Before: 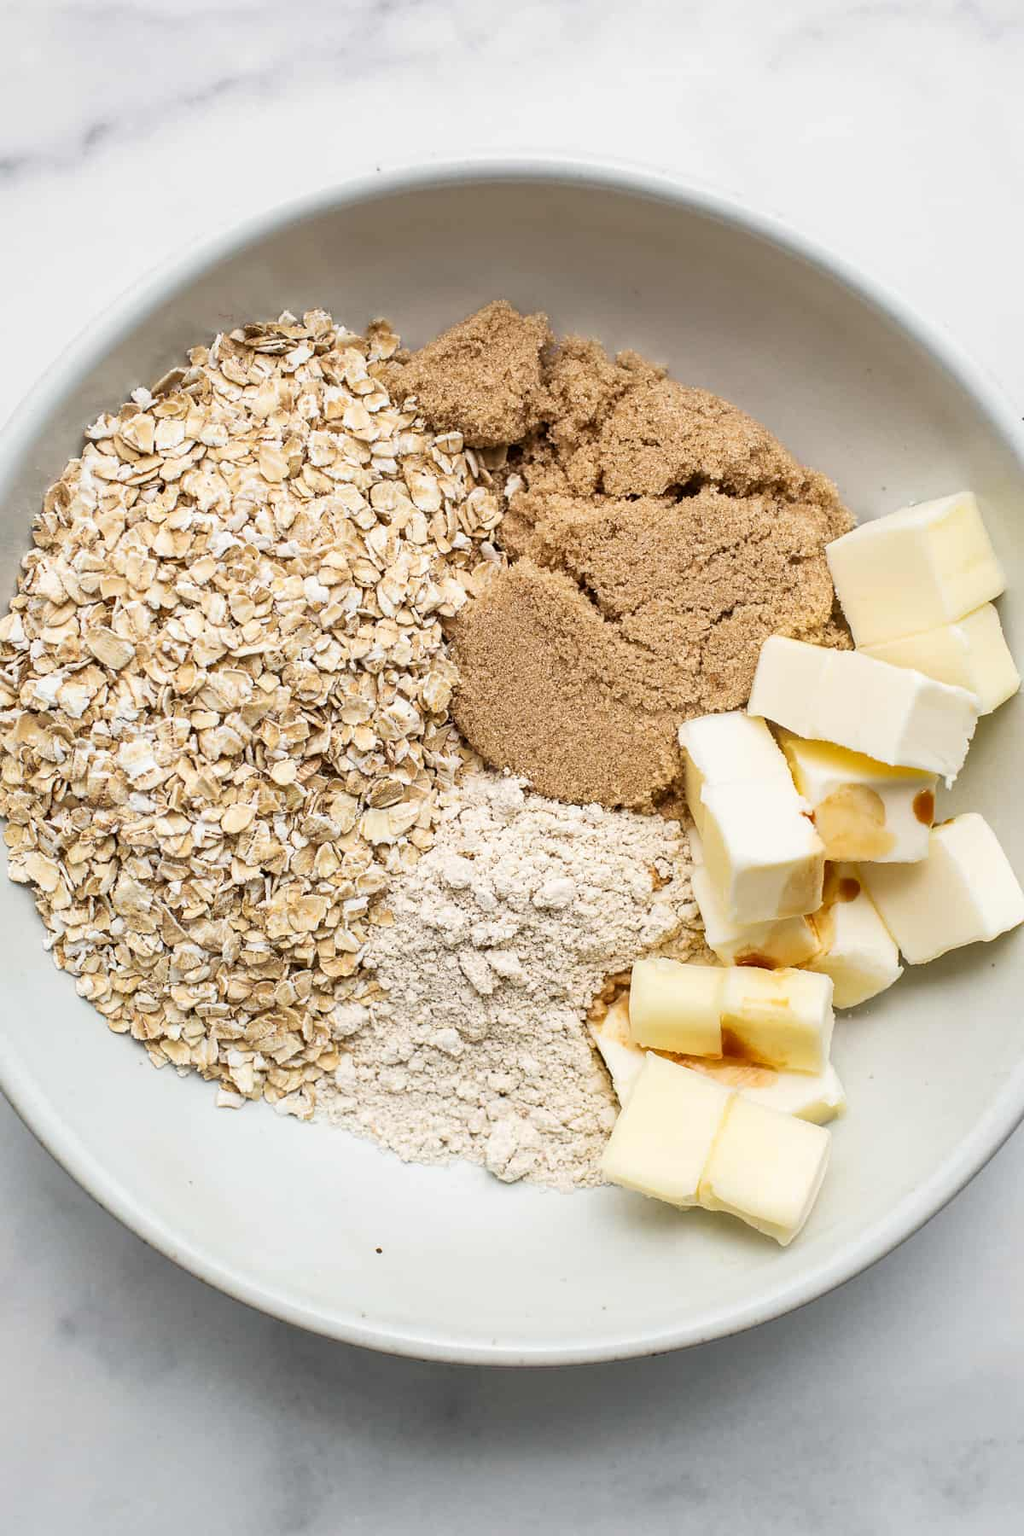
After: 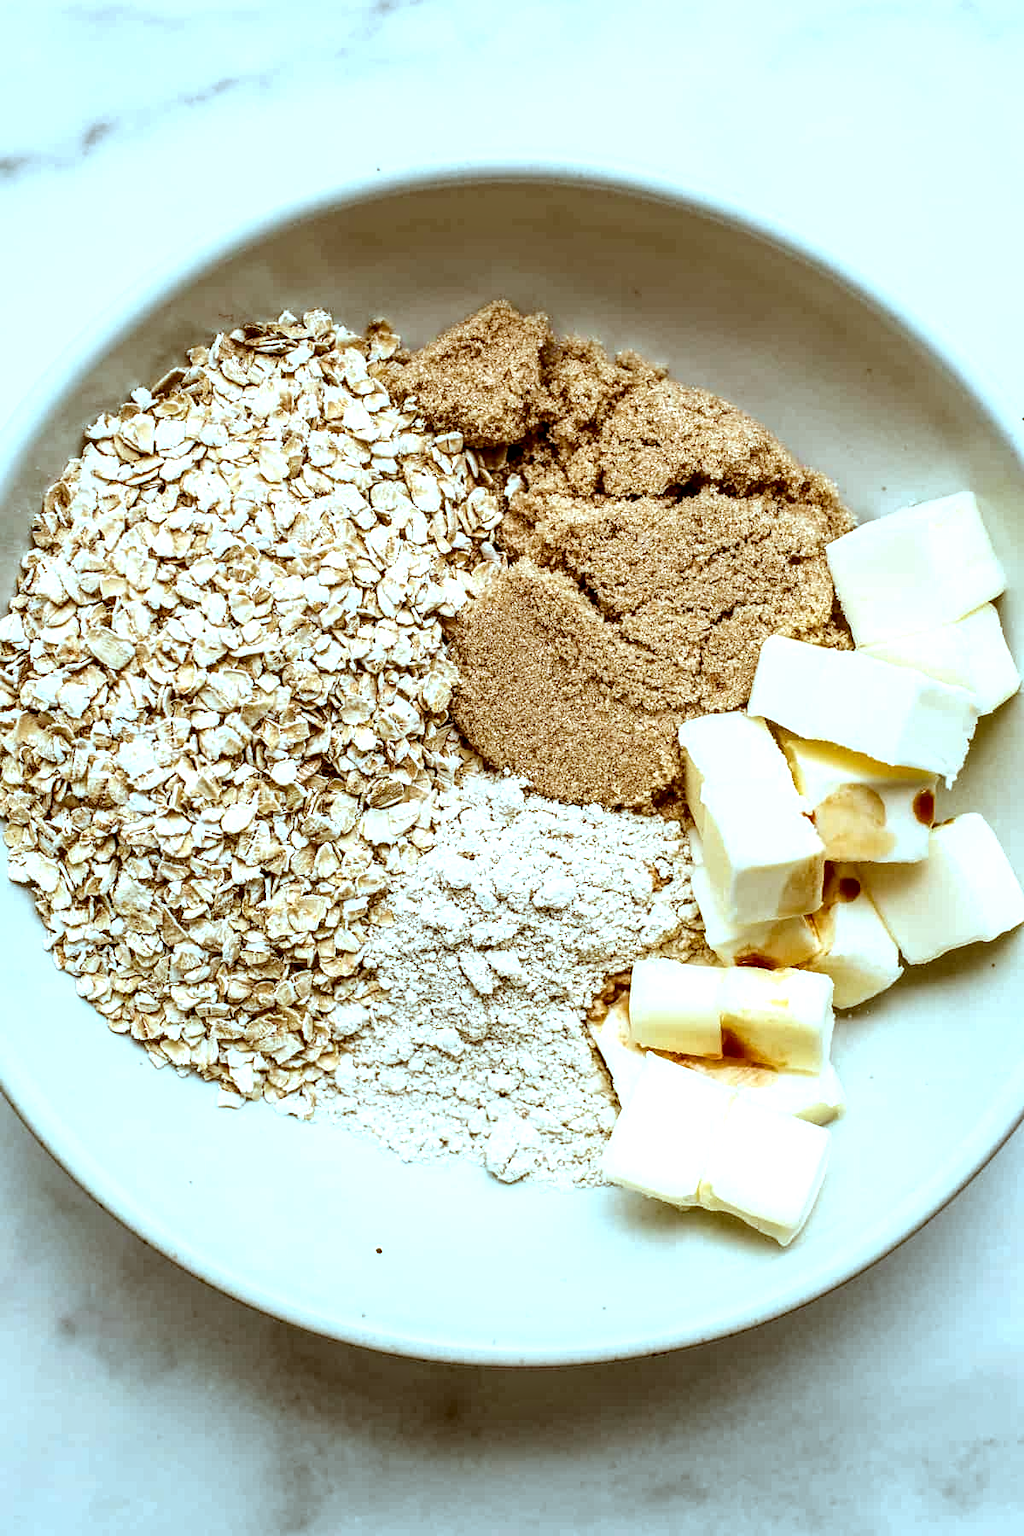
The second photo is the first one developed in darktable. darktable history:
local contrast: highlights 64%, shadows 54%, detail 168%, midtone range 0.51
color correction: highlights a* -14.72, highlights b* -16, shadows a* 10.11, shadows b* 29.77
tone equalizer: -8 EV -0.44 EV, -7 EV -0.359 EV, -6 EV -0.338 EV, -5 EV -0.261 EV, -3 EV 0.21 EV, -2 EV 0.308 EV, -1 EV 0.411 EV, +0 EV 0.441 EV, edges refinement/feathering 500, mask exposure compensation -1.57 EV, preserve details no
